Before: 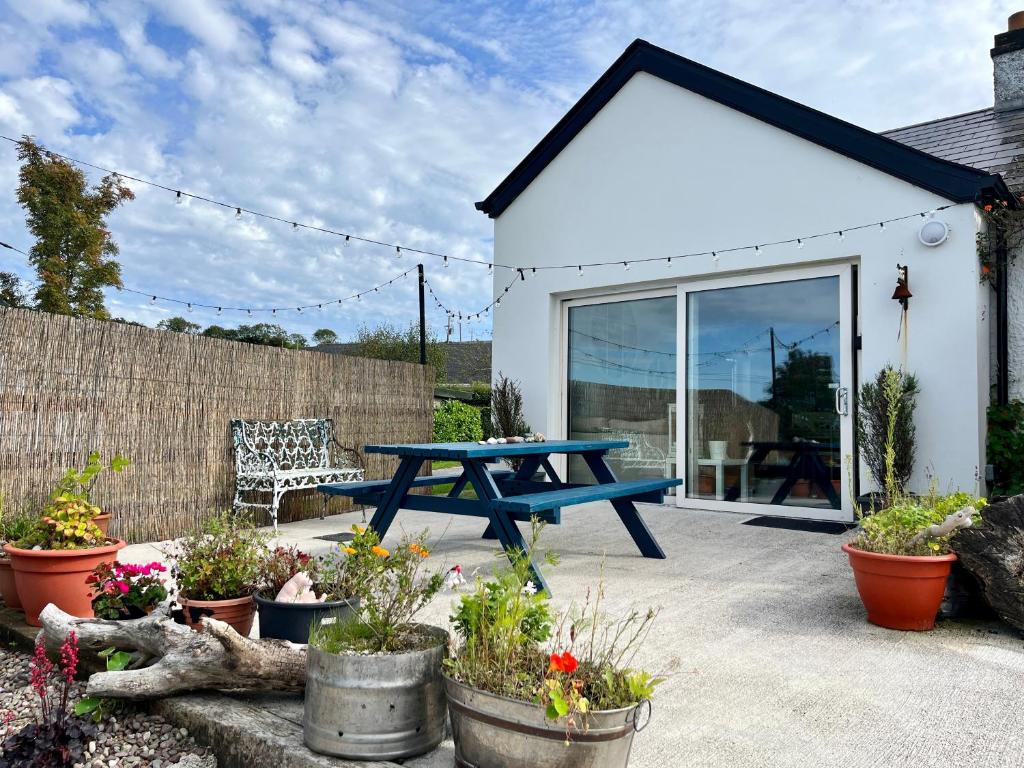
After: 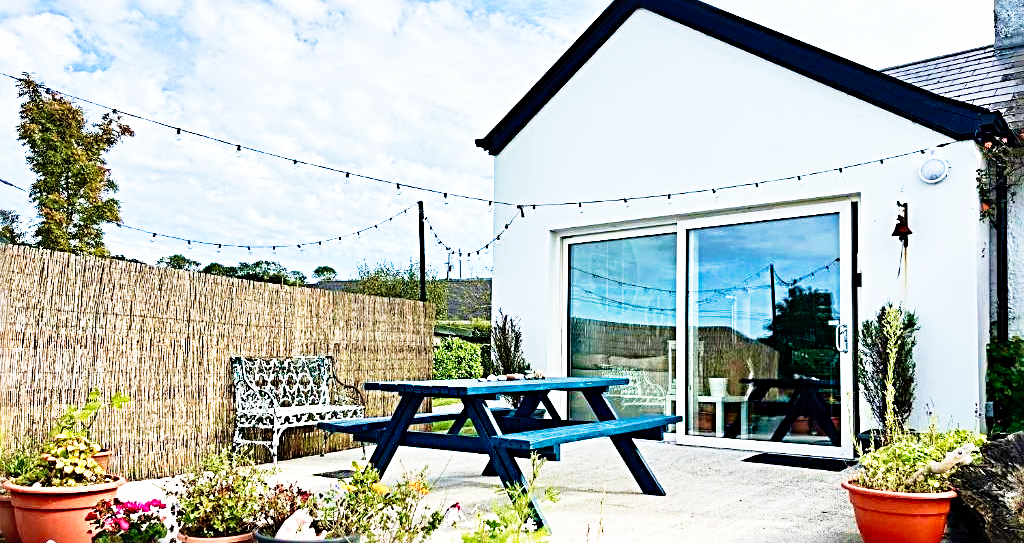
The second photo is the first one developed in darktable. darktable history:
base curve: curves: ch0 [(0, 0) (0.012, 0.01) (0.073, 0.168) (0.31, 0.711) (0.645, 0.957) (1, 1)], preserve colors none
sharpen: radius 3.69, amount 0.928
crop and rotate: top 8.293%, bottom 20.996%
velvia: strength 75%
